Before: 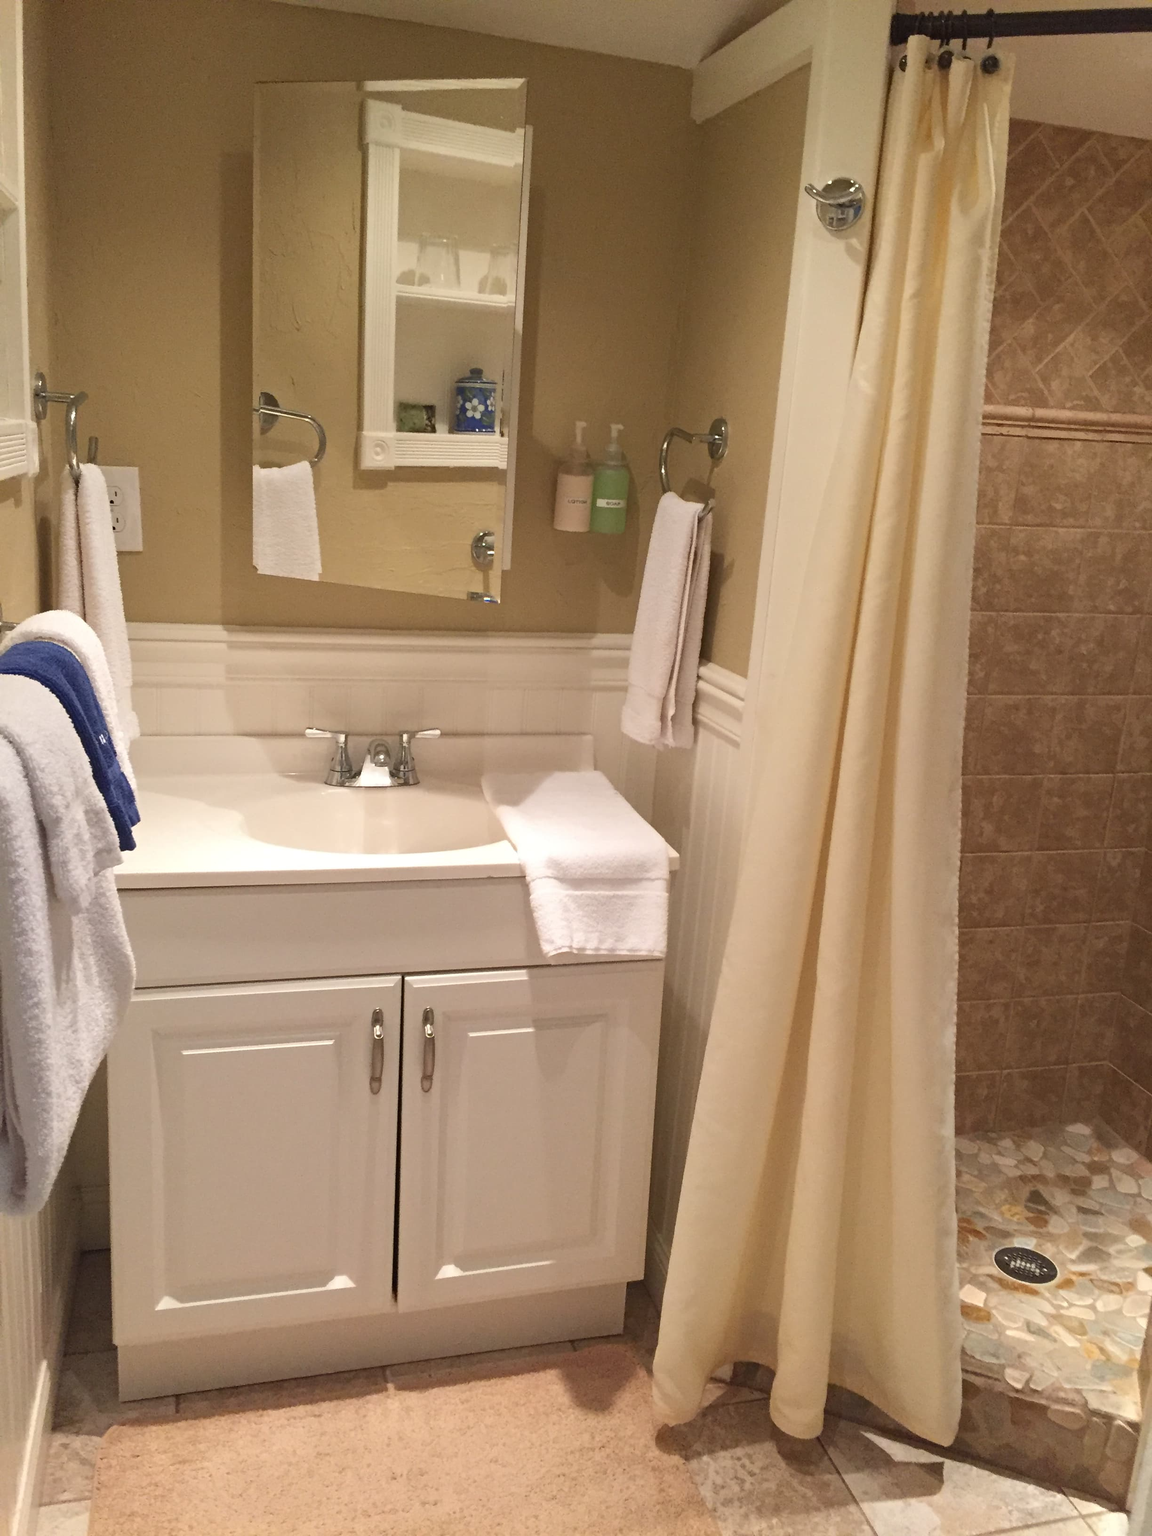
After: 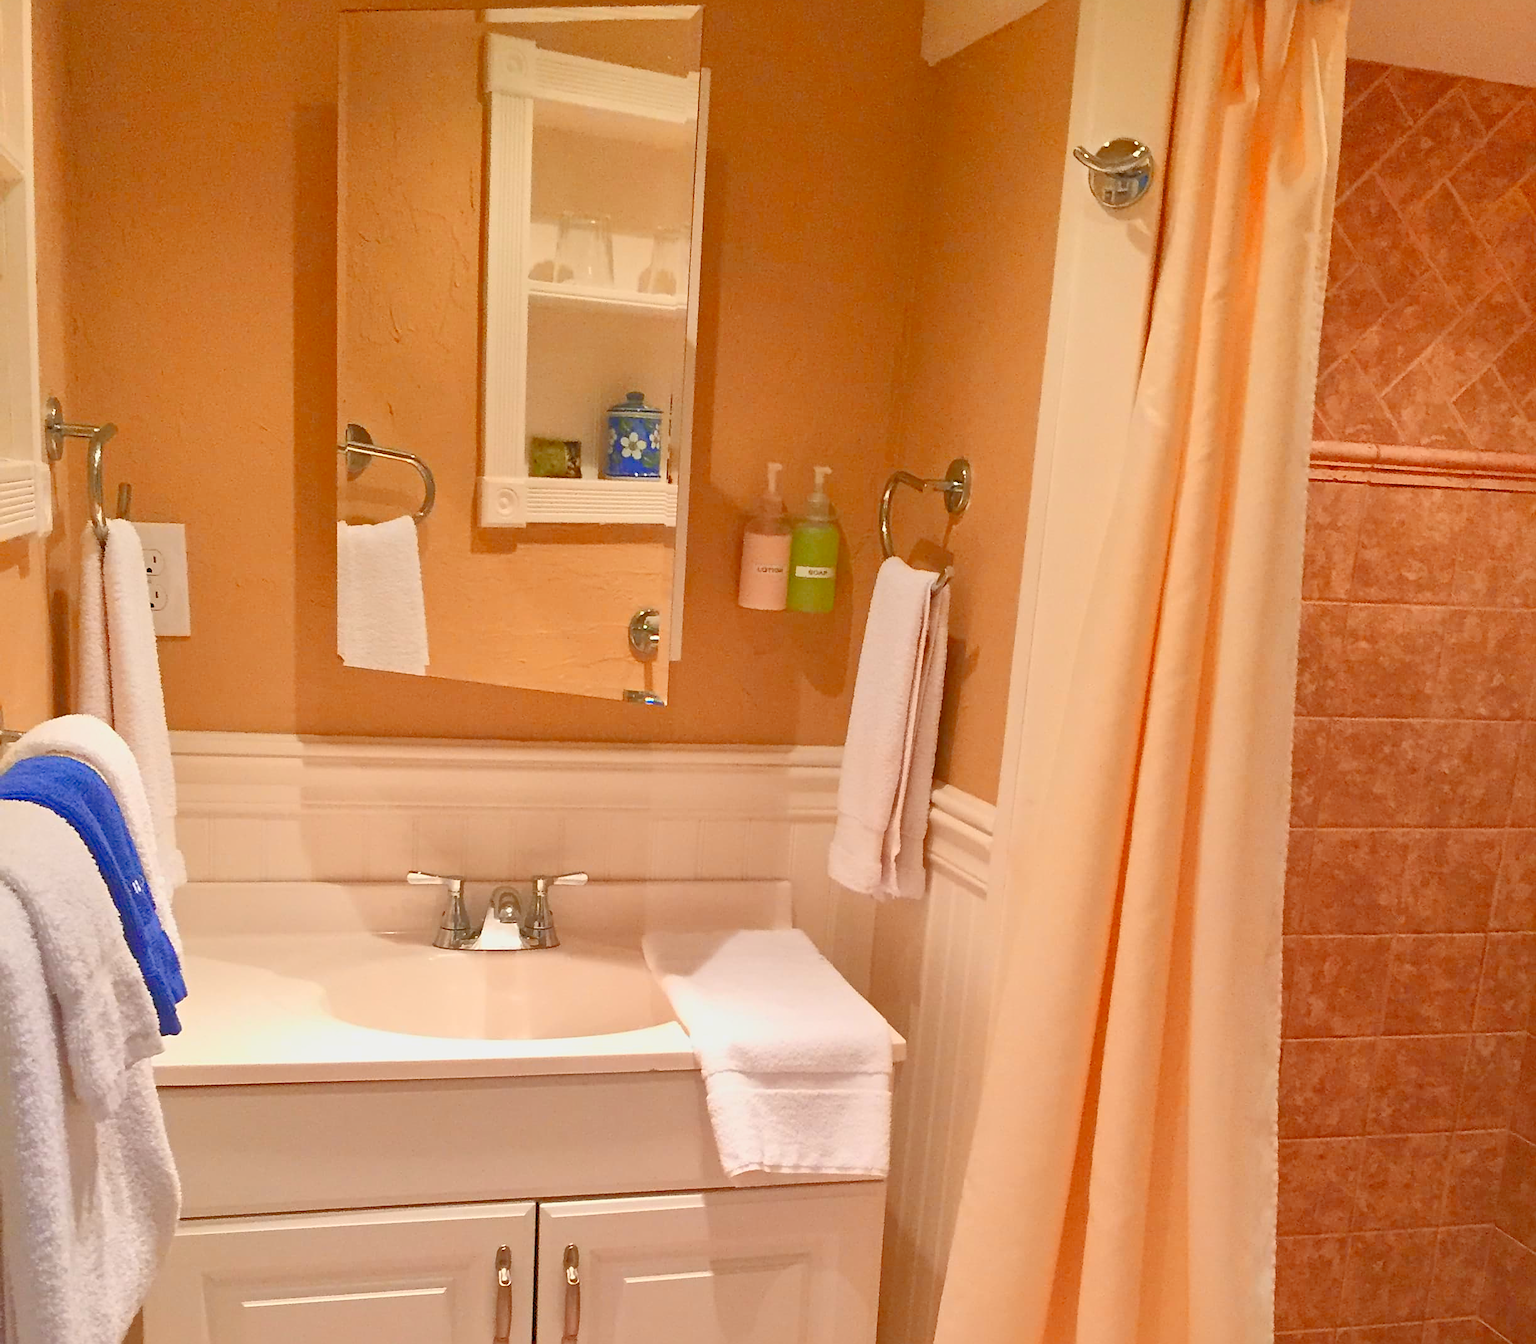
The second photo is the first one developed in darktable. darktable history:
contrast brightness saturation: contrast 0.2, brightness 0.2, saturation 0.8
tone equalizer: on, module defaults
sharpen: on, module defaults
shadows and highlights: on, module defaults
color zones: curves: ch1 [(0, 0.469) (0.072, 0.457) (0.243, 0.494) (0.429, 0.5) (0.571, 0.5) (0.714, 0.5) (0.857, 0.5) (1, 0.469)]; ch2 [(0, 0.499) (0.143, 0.467) (0.242, 0.436) (0.429, 0.493) (0.571, 0.5) (0.714, 0.5) (0.857, 0.5) (1, 0.499)]
crop and rotate: top 4.848%, bottom 29.503%
color balance rgb: perceptual saturation grading › global saturation 20%, perceptual saturation grading › highlights -25%, perceptual saturation grading › shadows 50%
color balance: contrast -15%
